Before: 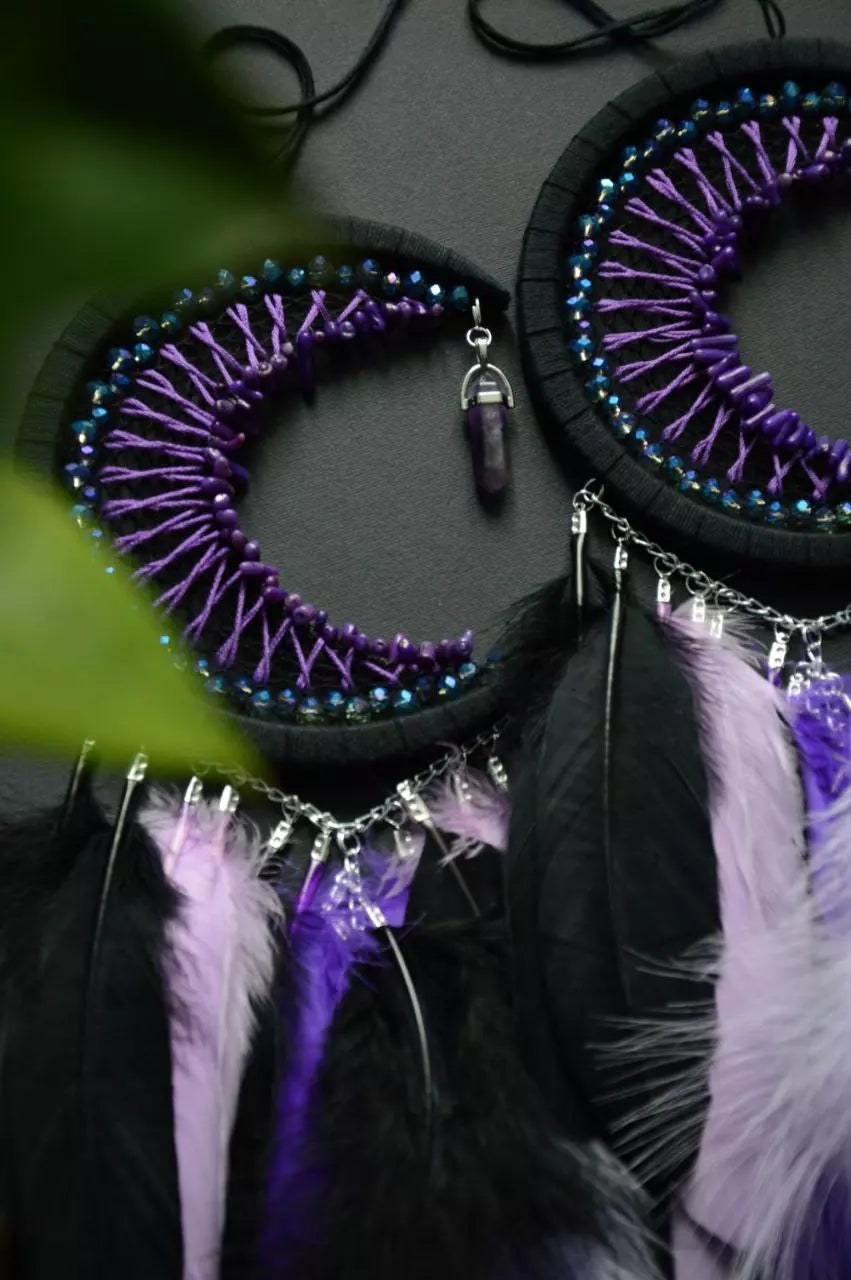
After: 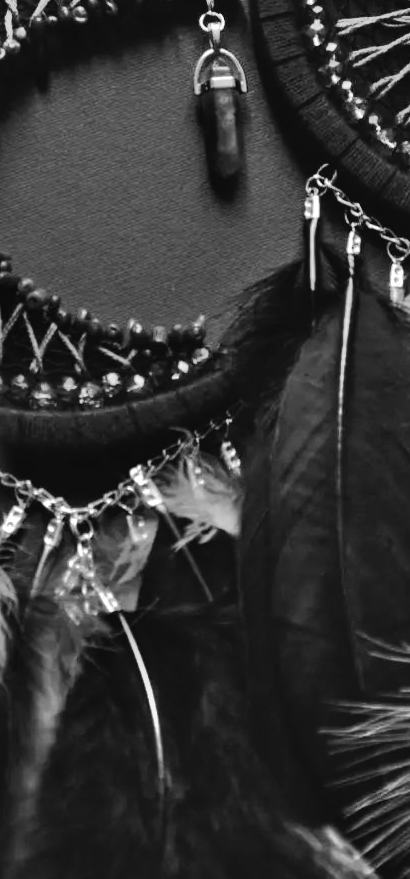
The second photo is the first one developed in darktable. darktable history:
shadows and highlights: radius 44.78, white point adjustment 6.64, compress 79.65%, highlights color adjustment 78.42%, soften with gaussian
exposure: compensate highlight preservation false
crop: left 31.379%, top 24.658%, right 20.326%, bottom 6.628%
monochrome: on, module defaults
tone curve: curves: ch0 [(0, 0.021) (0.049, 0.044) (0.157, 0.131) (0.365, 0.359) (0.499, 0.517) (0.675, 0.667) (0.856, 0.83) (1, 0.969)]; ch1 [(0, 0) (0.302, 0.309) (0.433, 0.443) (0.472, 0.47) (0.502, 0.503) (0.527, 0.516) (0.564, 0.557) (0.614, 0.645) (0.677, 0.722) (0.859, 0.889) (1, 1)]; ch2 [(0, 0) (0.33, 0.301) (0.447, 0.44) (0.487, 0.496) (0.502, 0.501) (0.535, 0.537) (0.565, 0.558) (0.608, 0.624) (1, 1)], color space Lab, independent channels, preserve colors none
